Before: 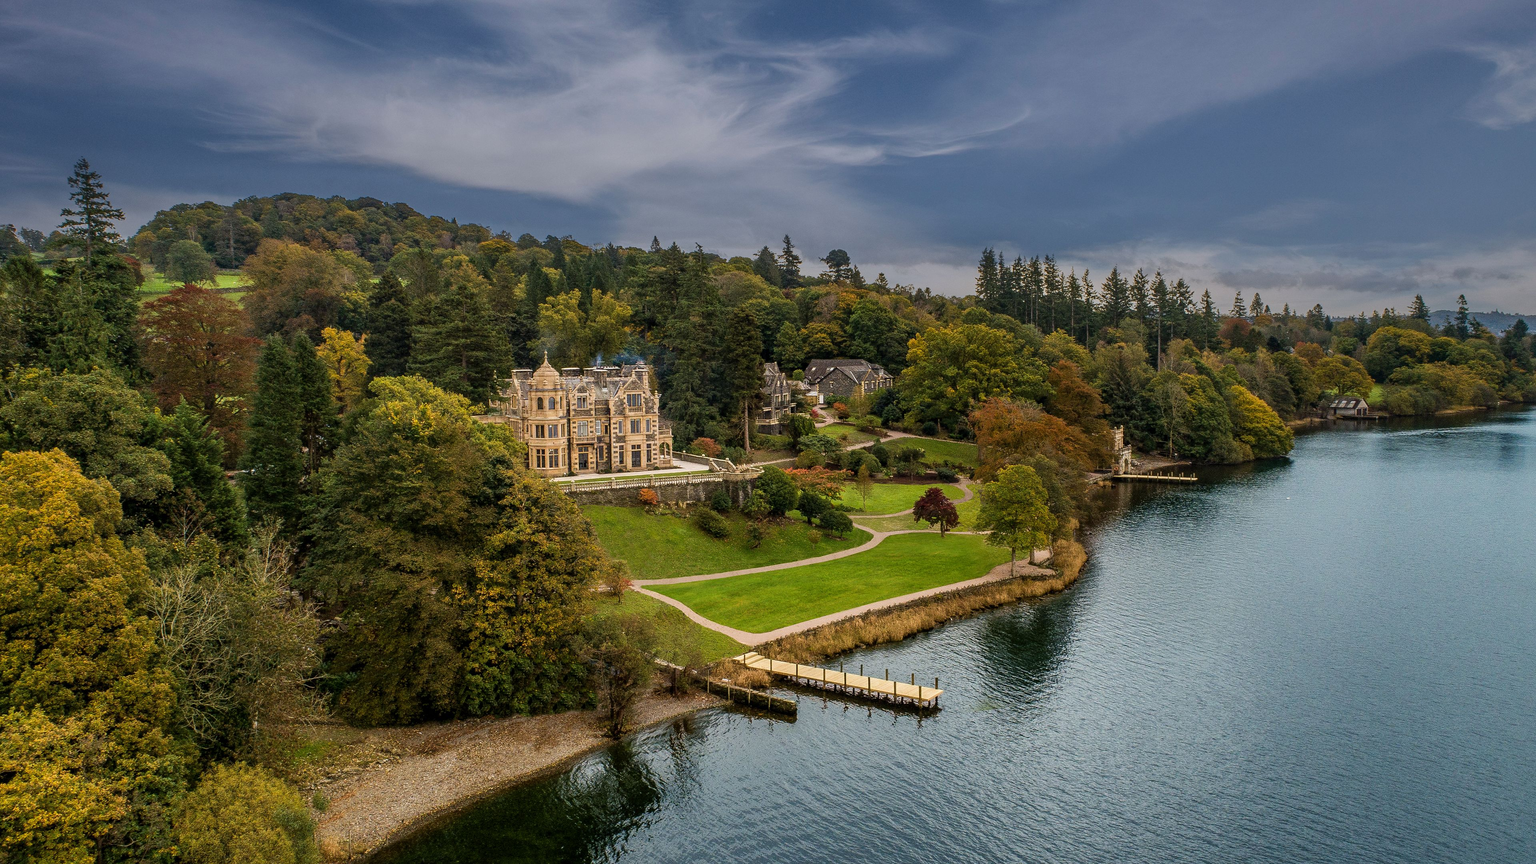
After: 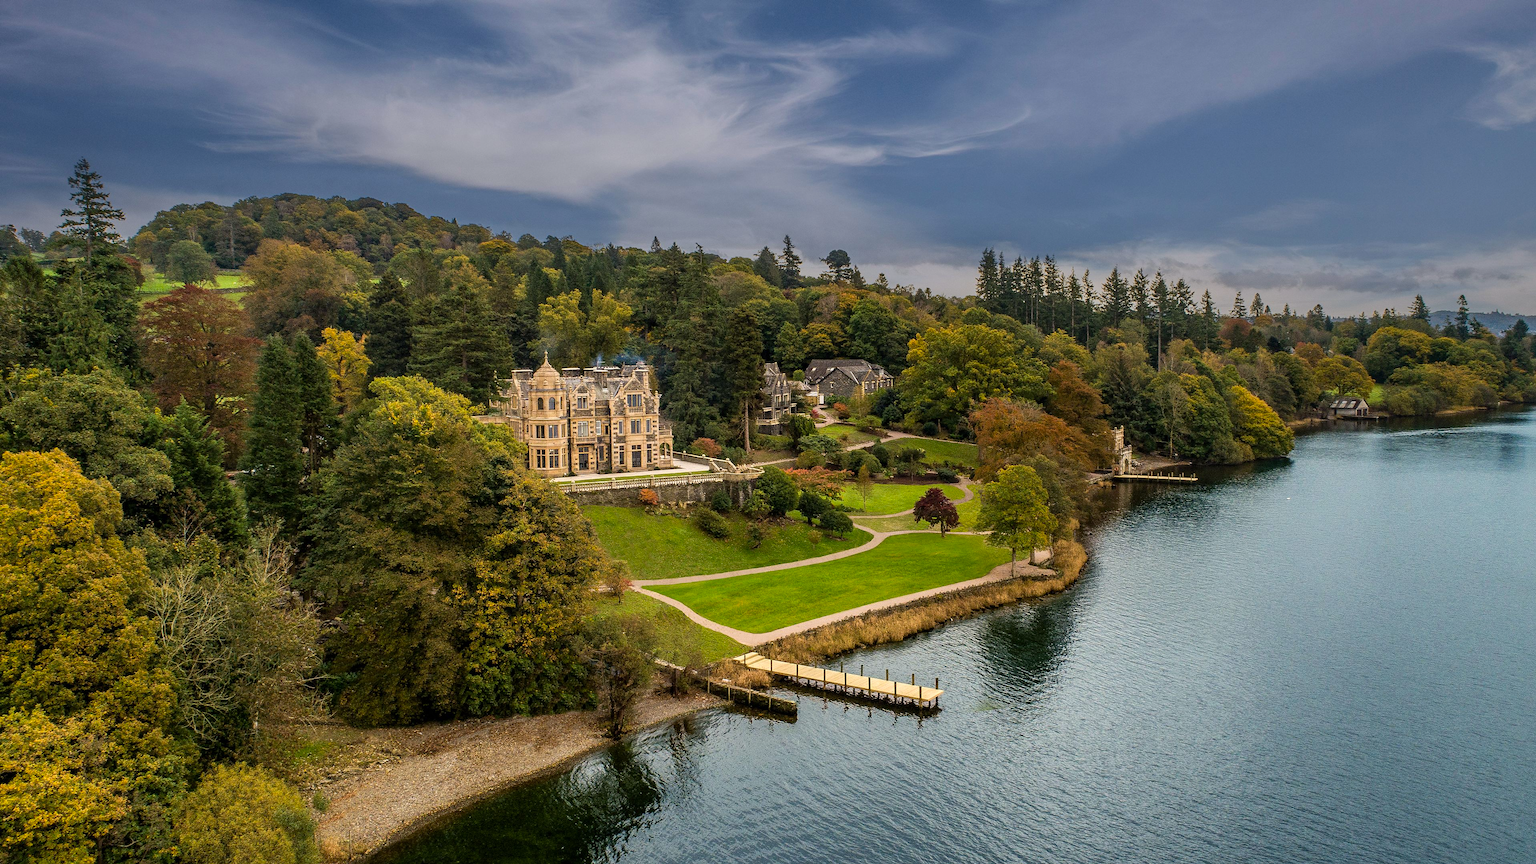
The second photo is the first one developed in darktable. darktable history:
levels: levels [0, 0.476, 0.951]
color correction: highlights a* 0.543, highlights b* 2.84, saturation 1.07
color zones: curves: ch1 [(0.077, 0.436) (0.25, 0.5) (0.75, 0.5)]
